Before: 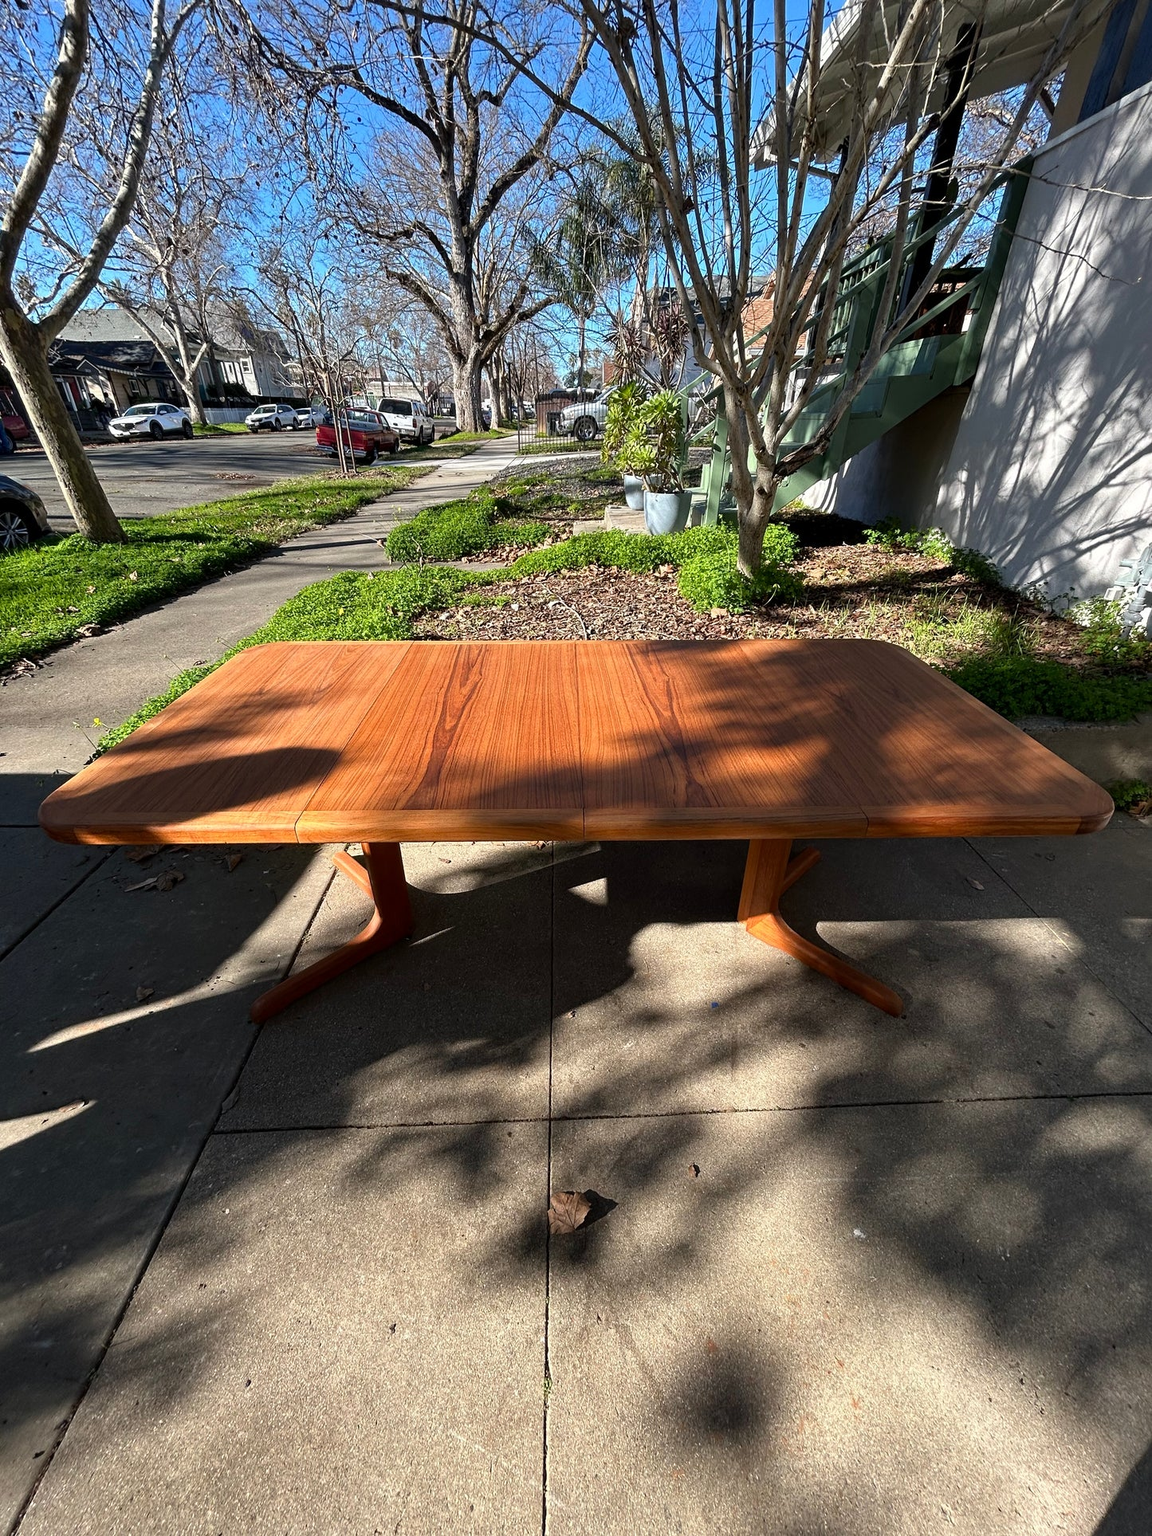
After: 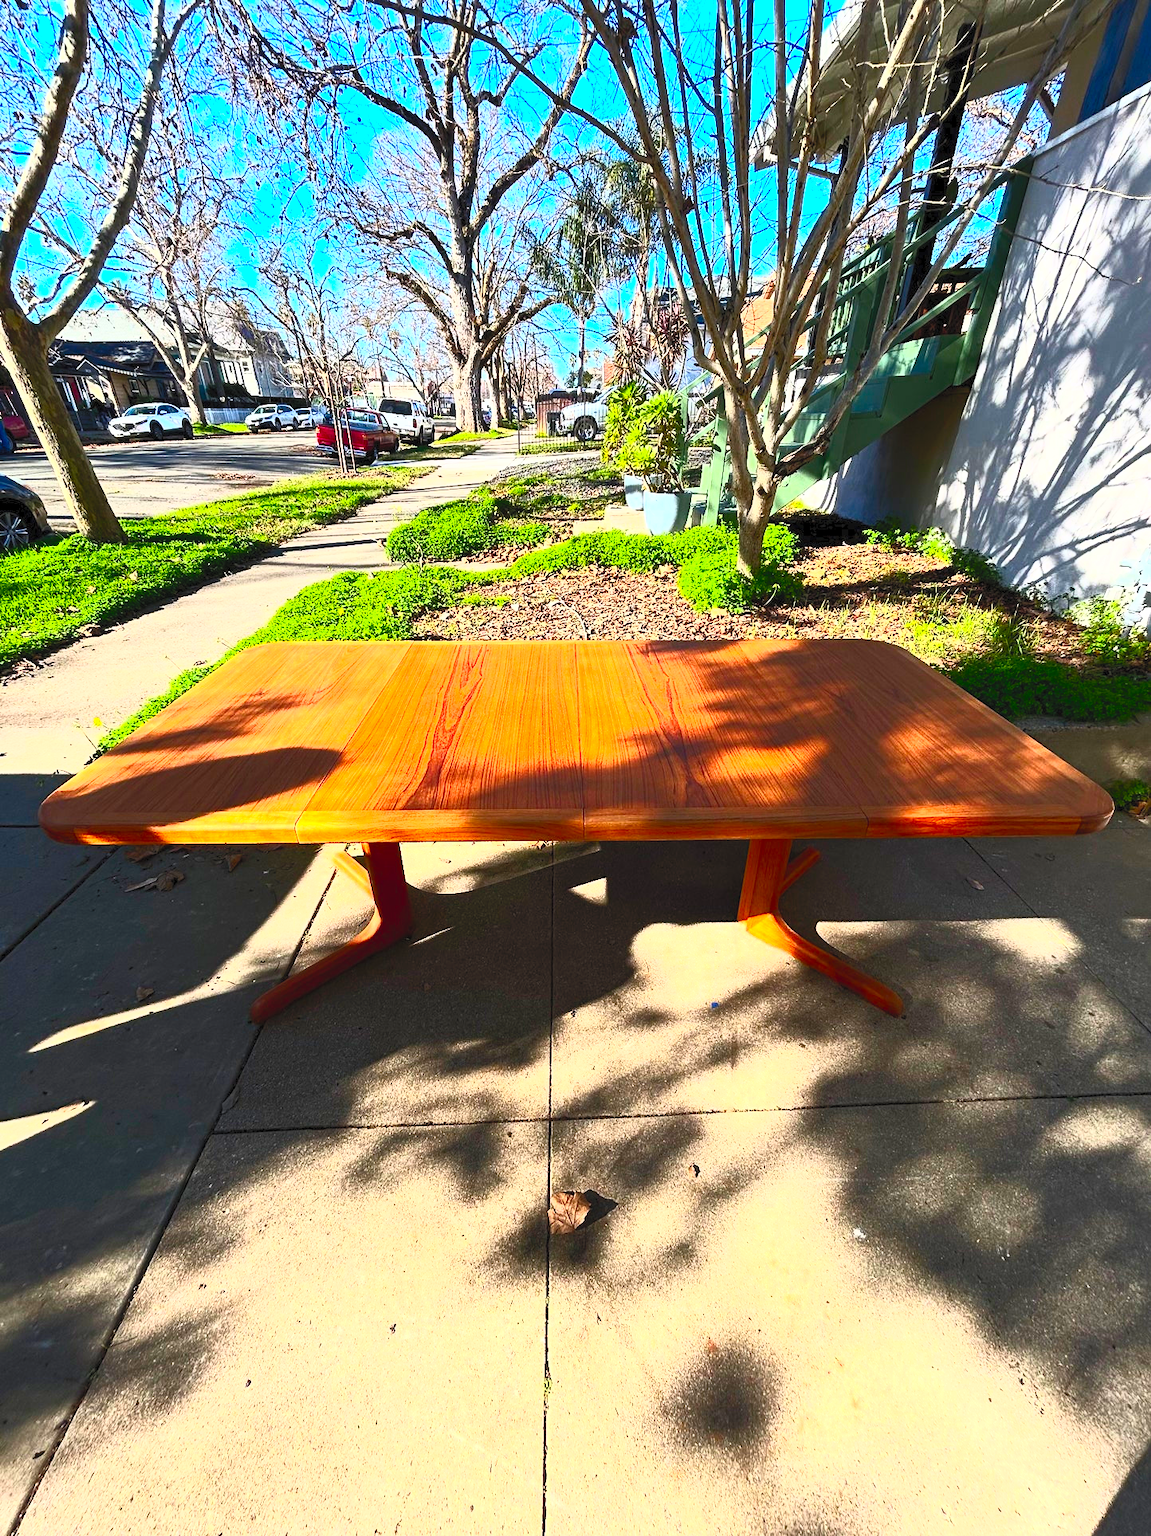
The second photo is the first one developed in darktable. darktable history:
contrast brightness saturation: contrast 0.983, brightness 0.986, saturation 0.992
